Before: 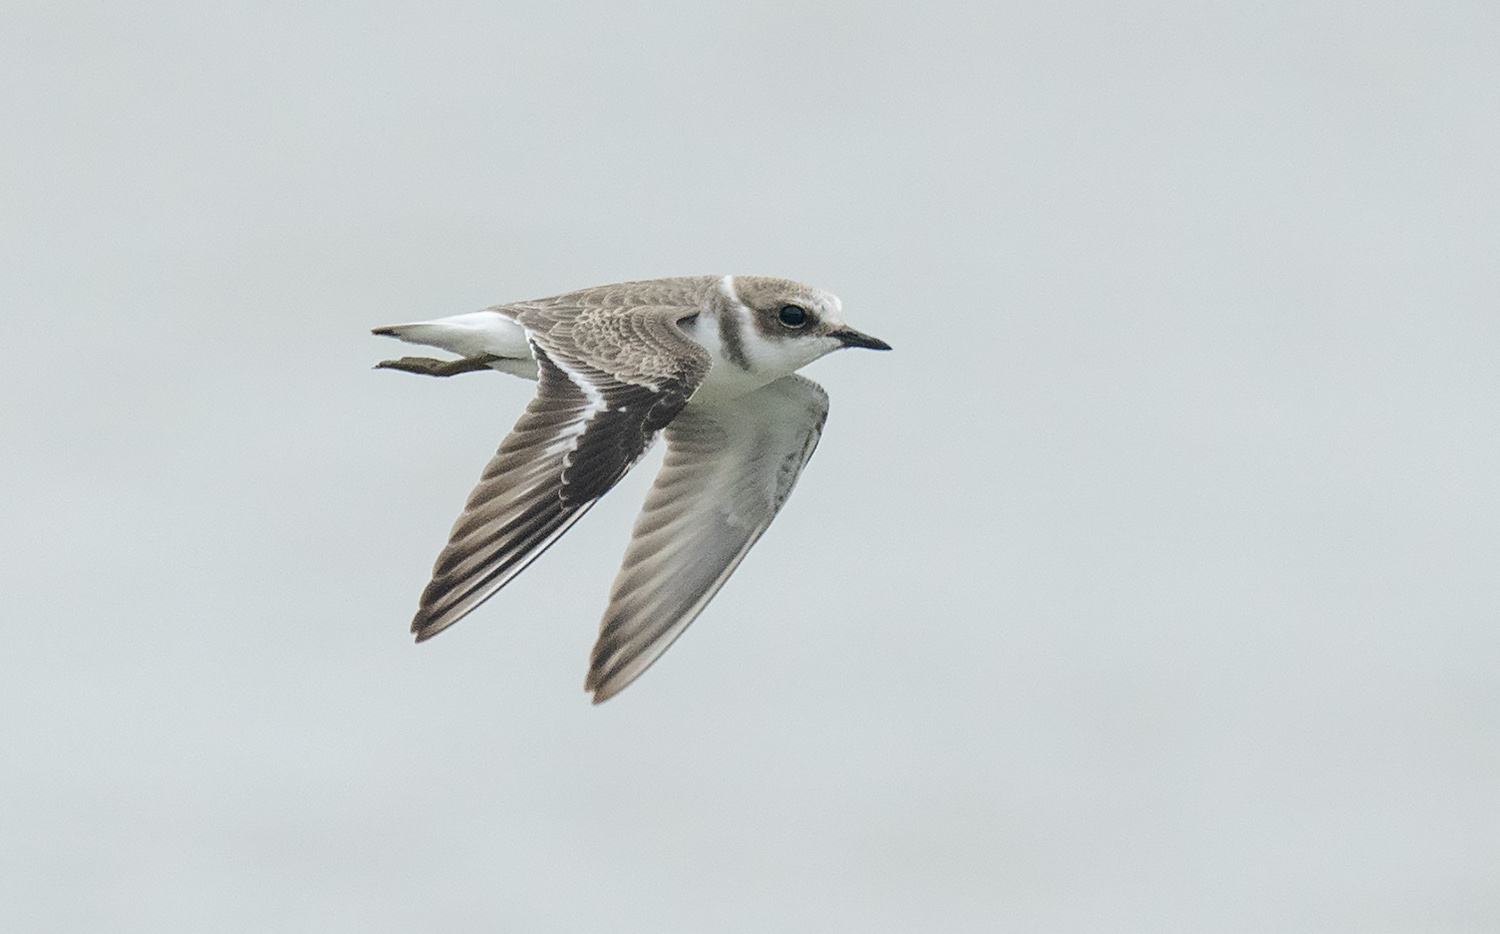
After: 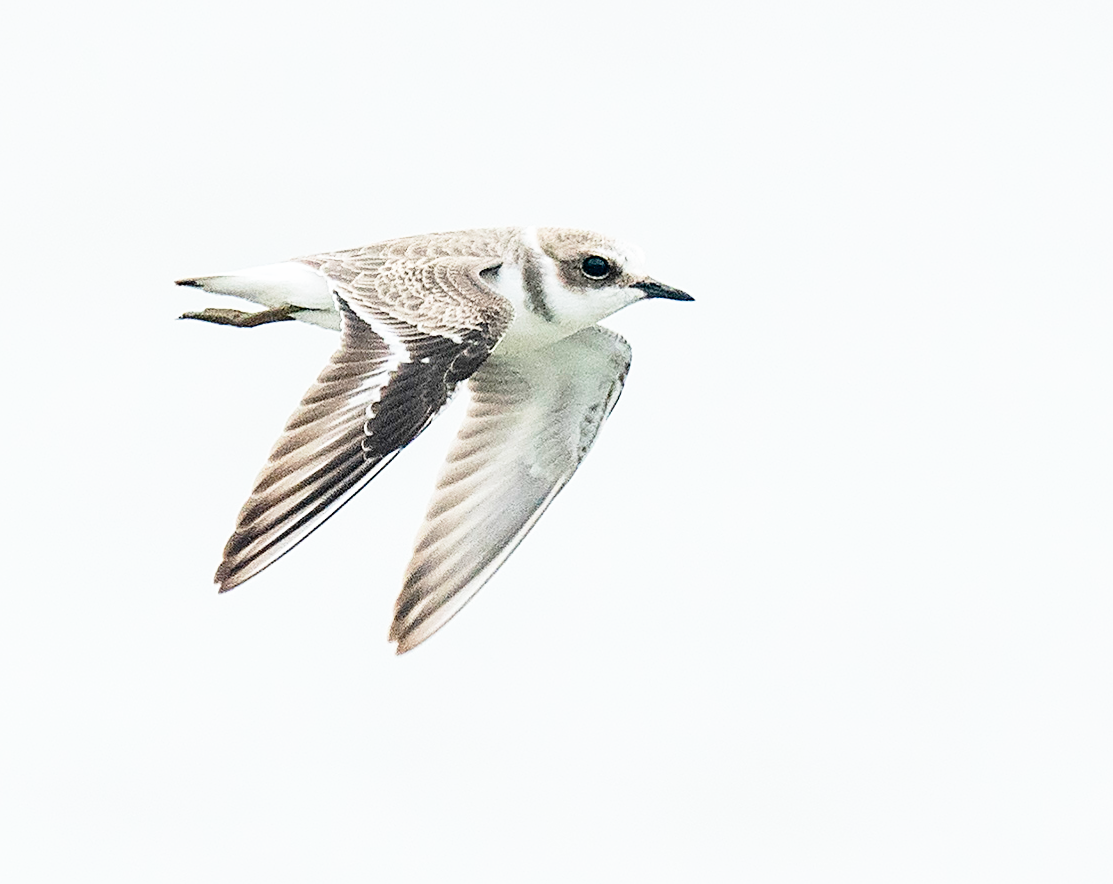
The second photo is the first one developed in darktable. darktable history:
sharpen: on, module defaults
base curve: curves: ch0 [(0, 0) (0.012, 0.01) (0.073, 0.168) (0.31, 0.711) (0.645, 0.957) (1, 1)], preserve colors none
crop and rotate: left 13.15%, top 5.251%, right 12.609%
